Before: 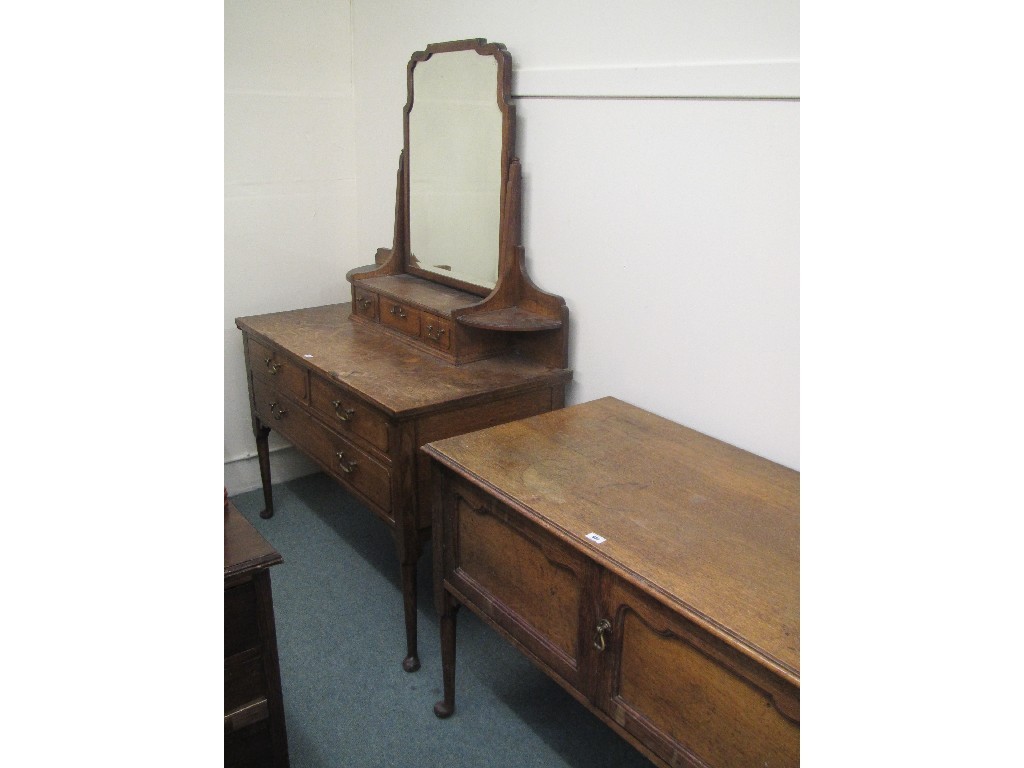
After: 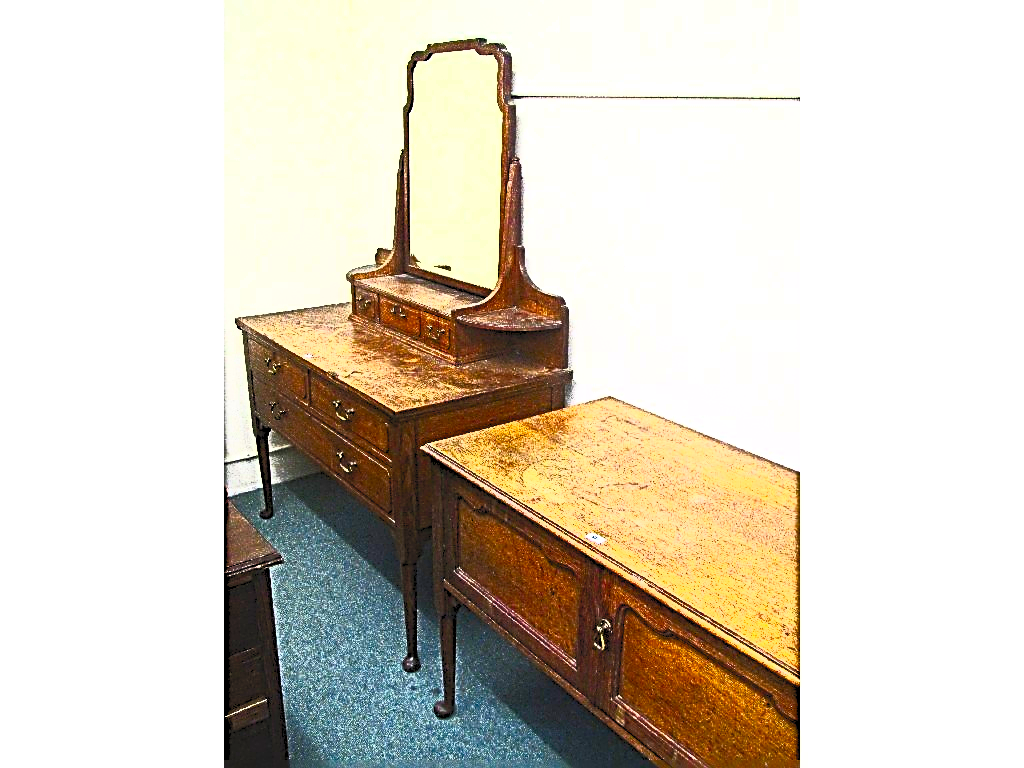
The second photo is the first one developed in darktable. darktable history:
color balance rgb: linear chroma grading › global chroma 0.432%, perceptual saturation grading › global saturation 20.463%, perceptual saturation grading › highlights -19.751%, perceptual saturation grading › shadows 29.433%, perceptual brilliance grading › global brilliance 15.536%, perceptual brilliance grading › shadows -34.708%
contrast brightness saturation: contrast 0.996, brightness 0.989, saturation 0.996
exposure: exposure 0.21 EV, compensate exposure bias true, compensate highlight preservation false
sharpen: radius 3.143, amount 1.74
